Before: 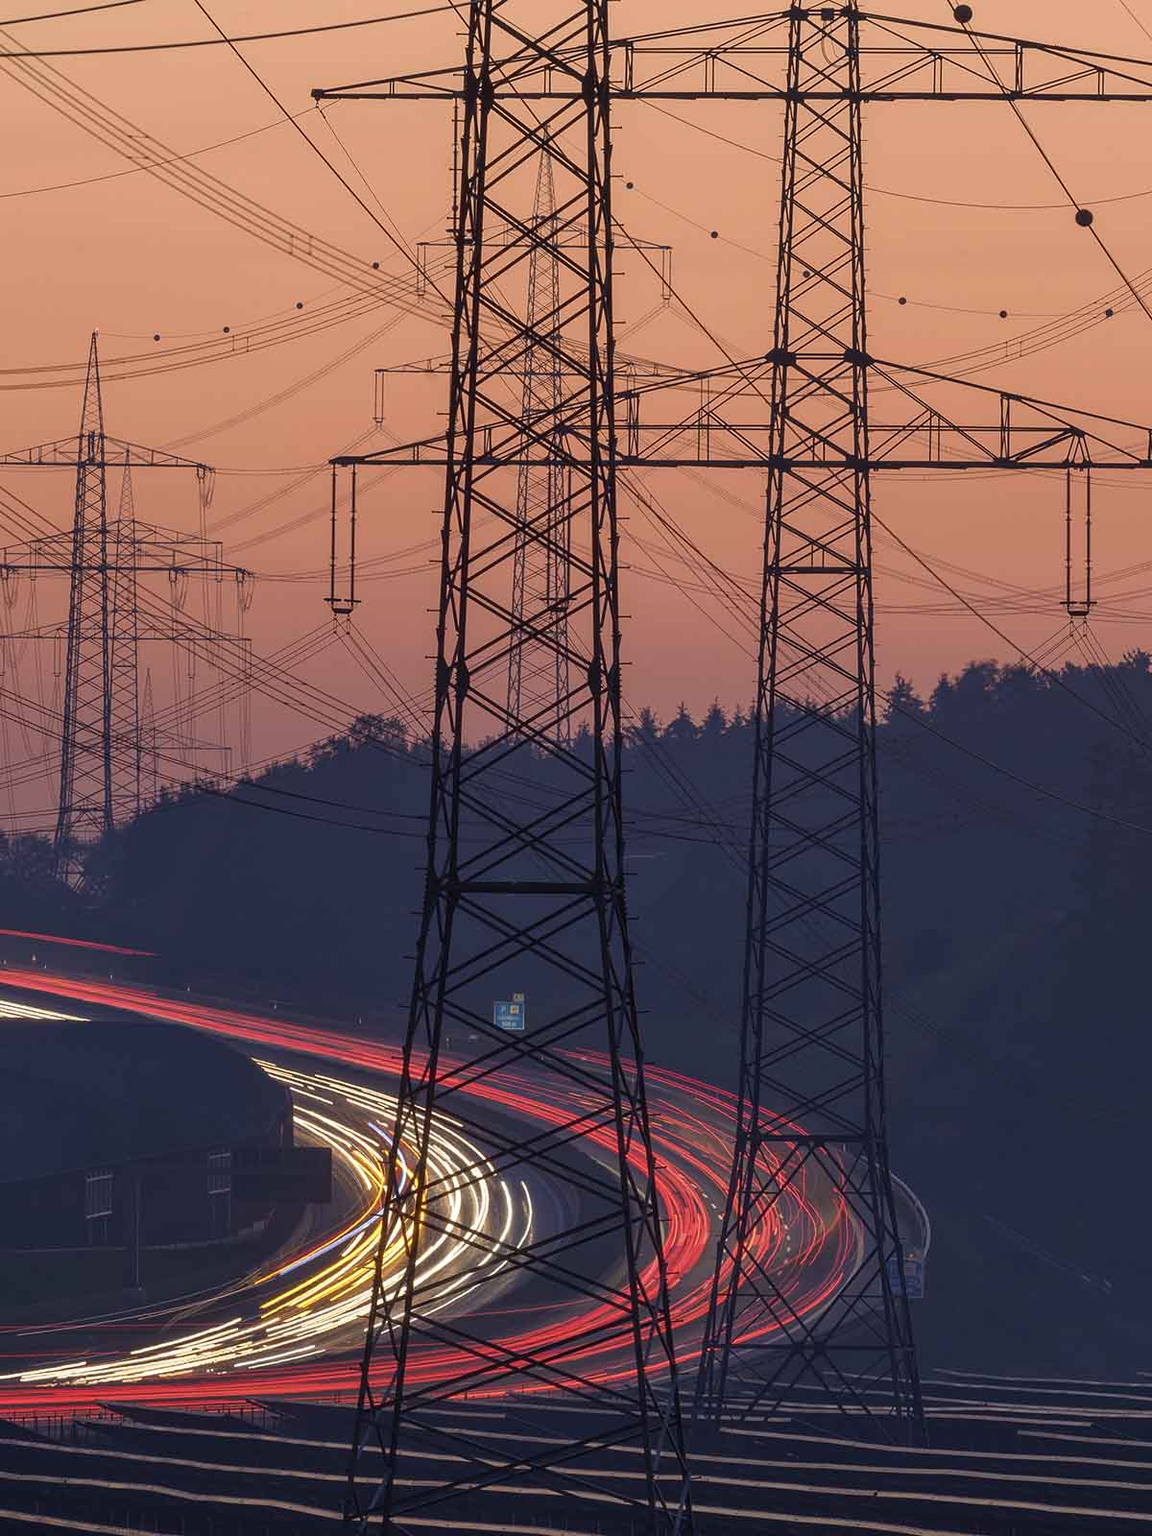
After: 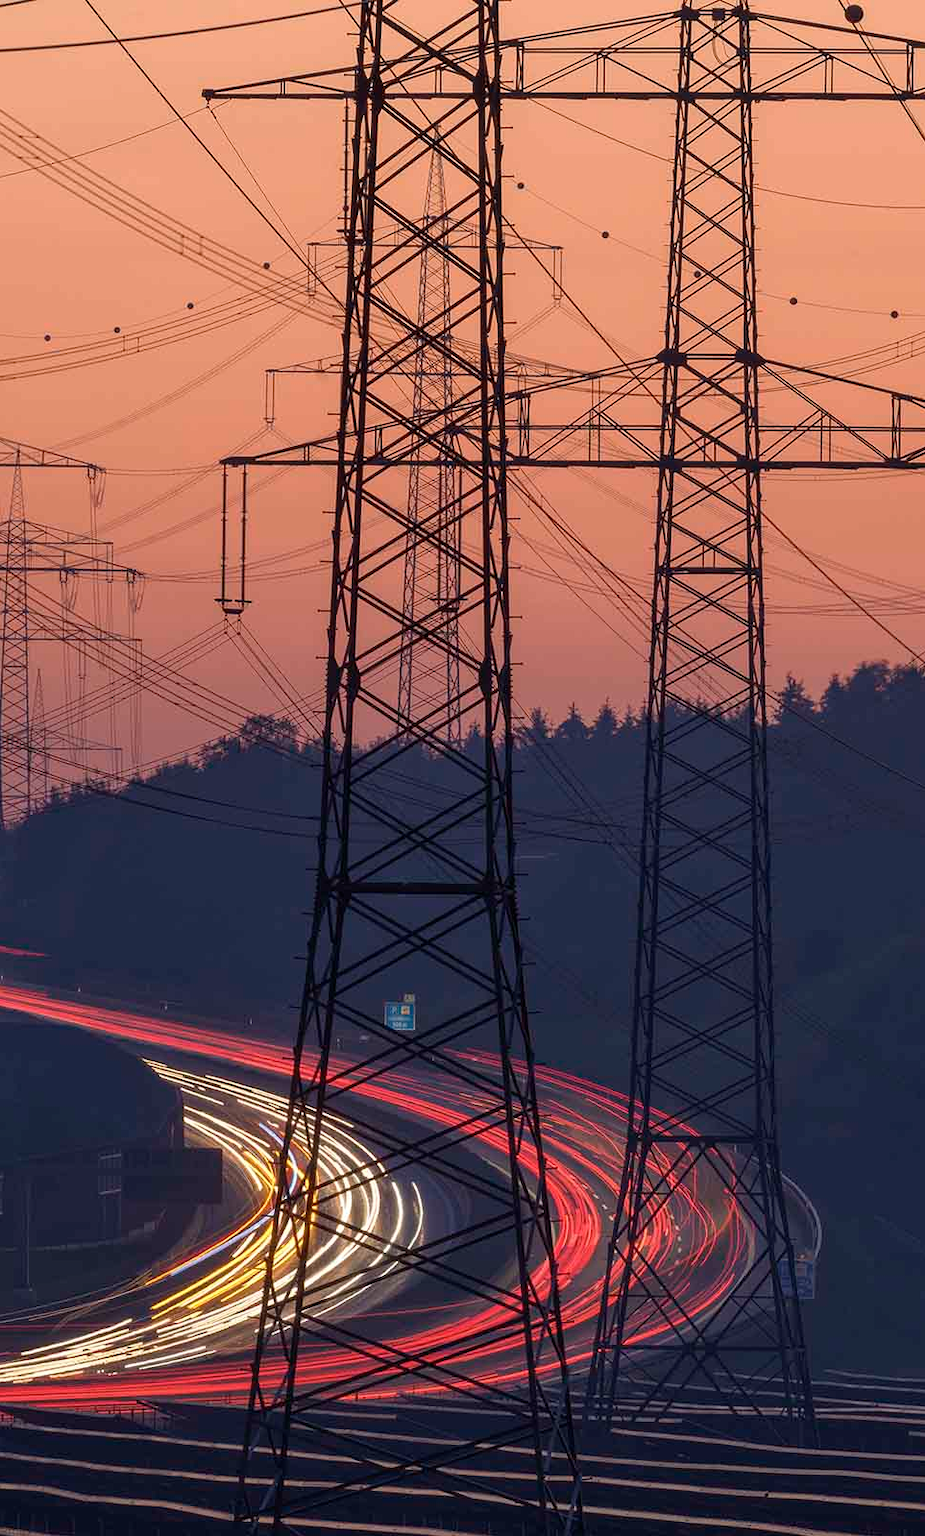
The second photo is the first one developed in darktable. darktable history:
crop and rotate: left 9.575%, right 10.116%
